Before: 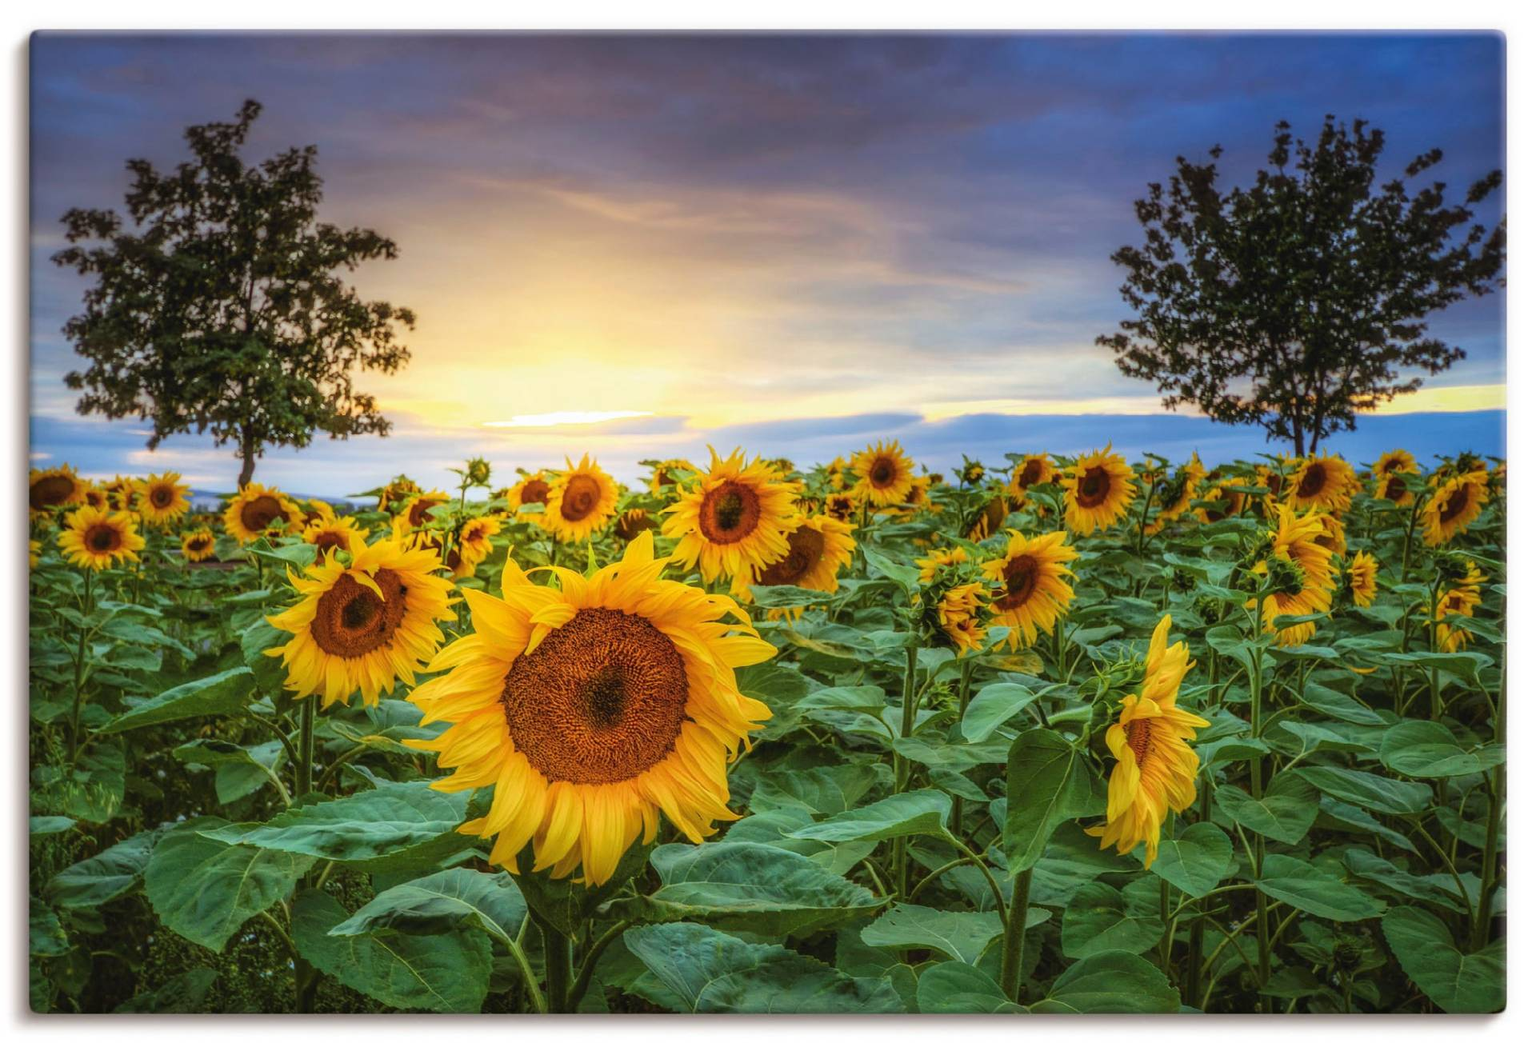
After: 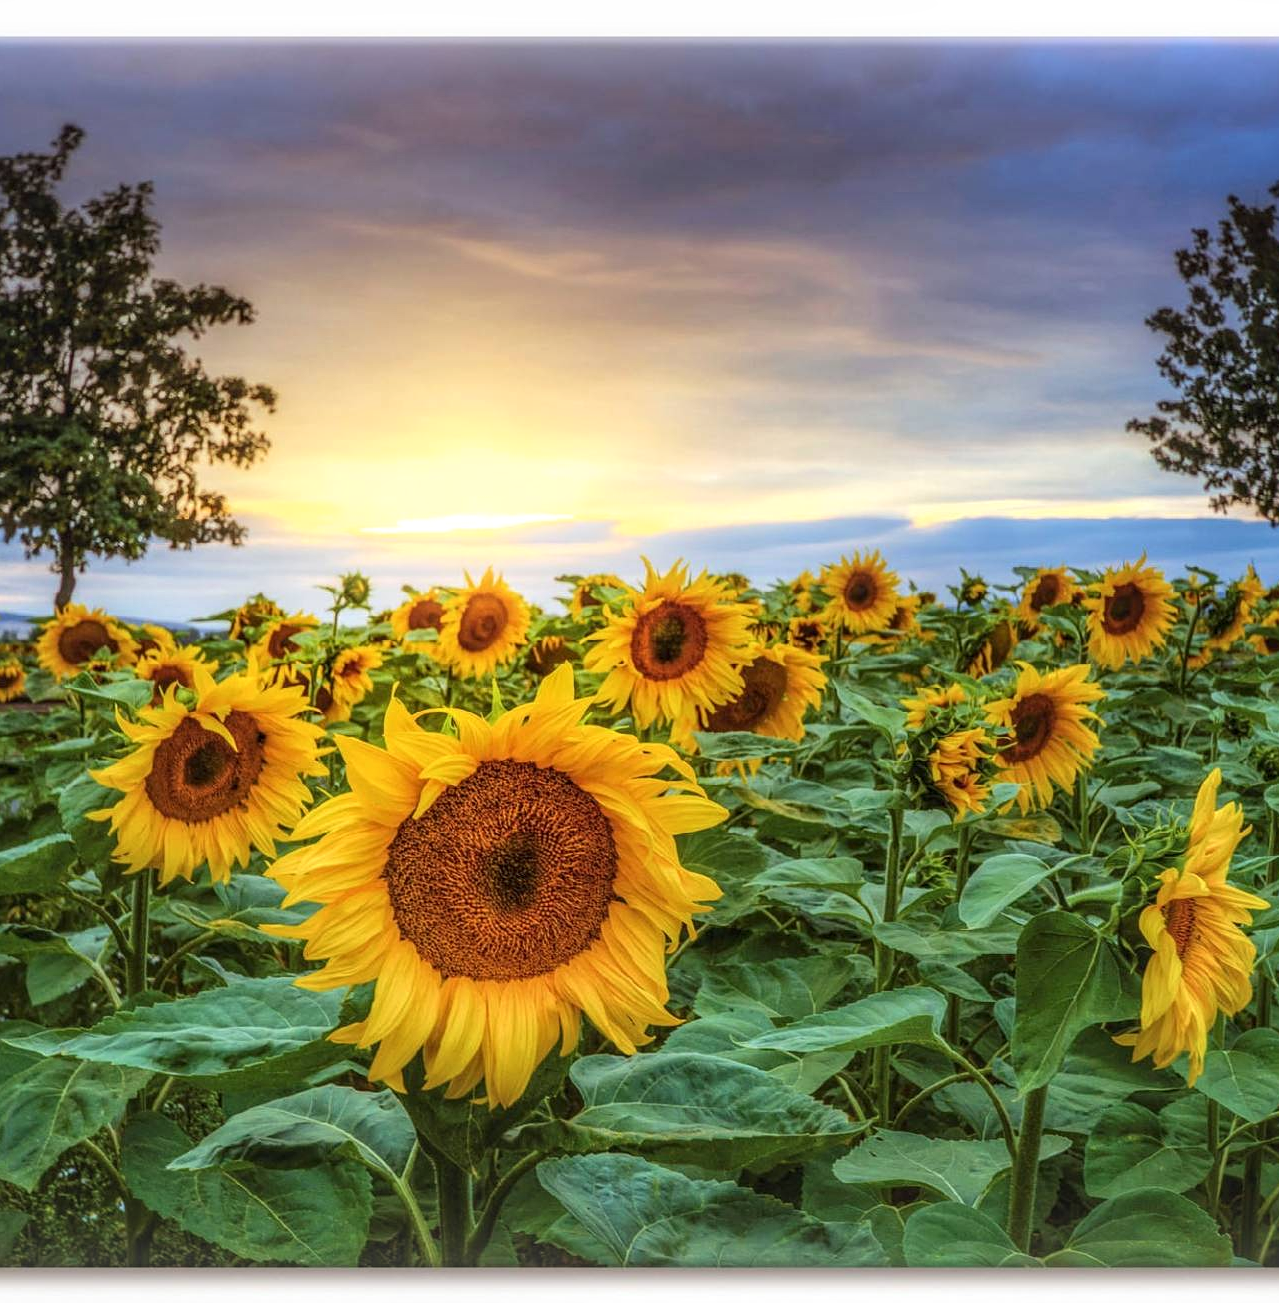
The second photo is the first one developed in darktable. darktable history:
local contrast: on, module defaults
crop and rotate: left 12.673%, right 20.66%
bloom: size 9%, threshold 100%, strength 7%
sharpen: amount 0.2
